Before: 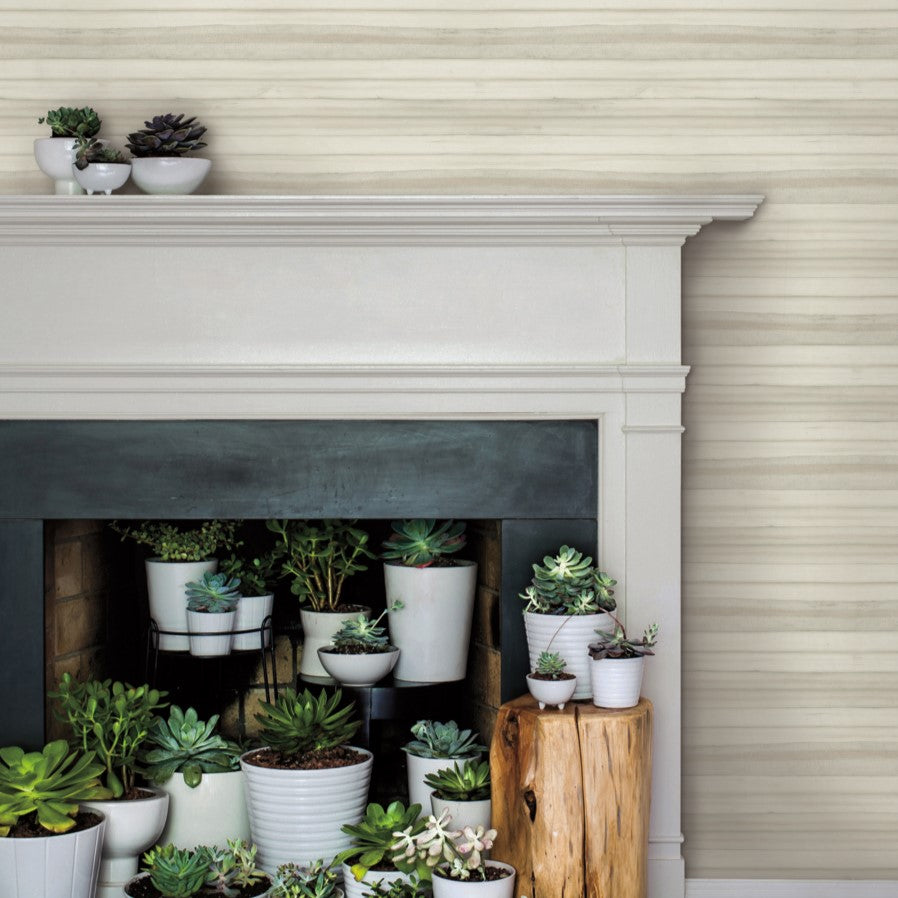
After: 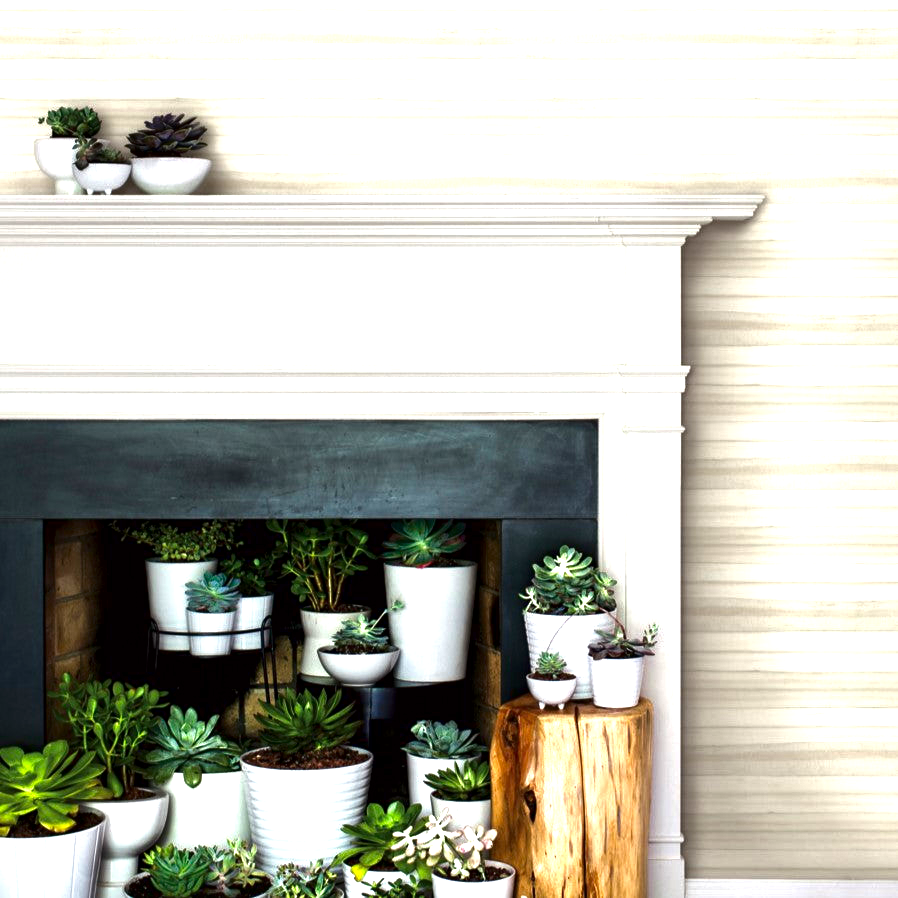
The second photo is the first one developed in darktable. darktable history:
contrast brightness saturation: brightness -0.25, saturation 0.2
local contrast: mode bilateral grid, contrast 20, coarseness 50, detail 120%, midtone range 0.2
exposure: black level correction 0, exposure 1.1 EV, compensate highlight preservation false
